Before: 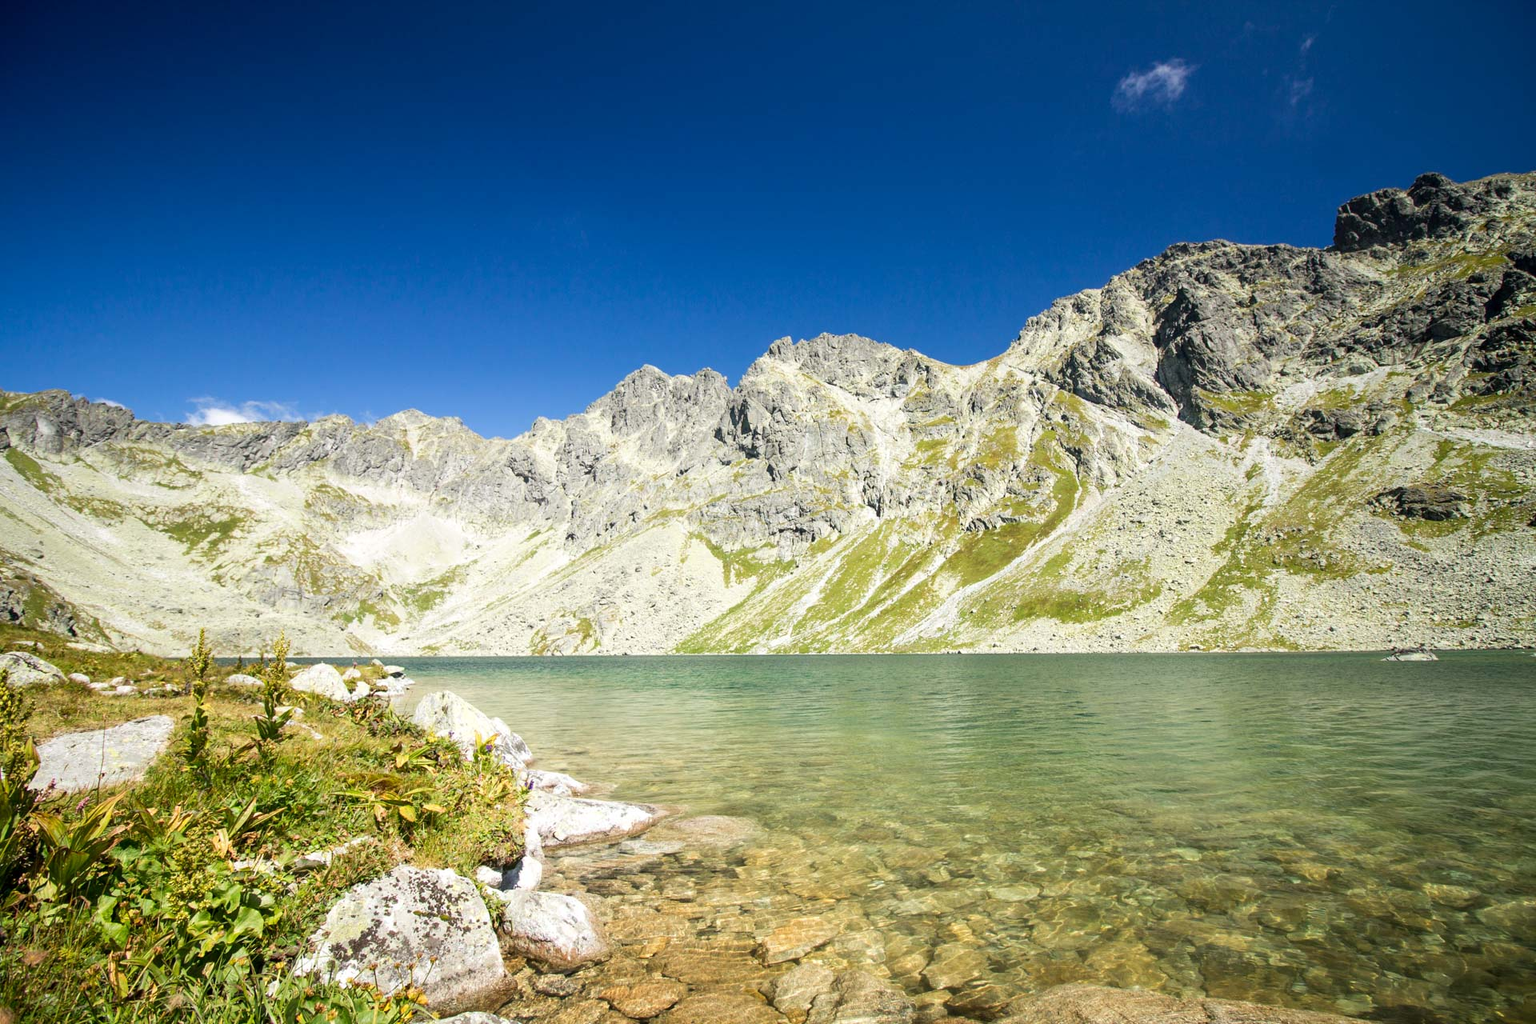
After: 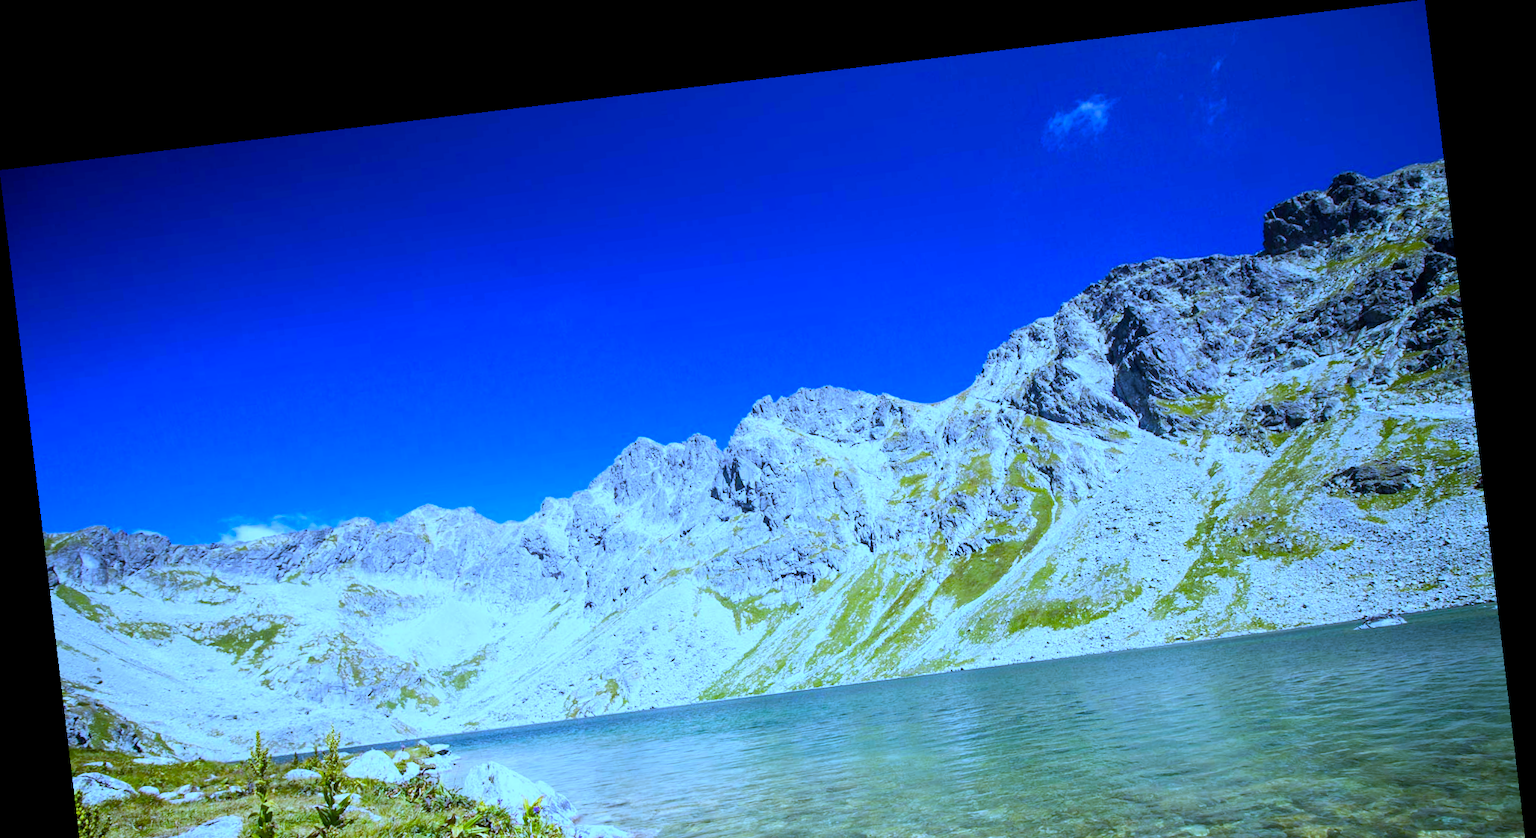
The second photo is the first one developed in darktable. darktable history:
rotate and perspective: rotation -6.83°, automatic cropping off
crop: bottom 24.967%
white balance: red 0.766, blue 1.537
color balance rgb: perceptual saturation grading › global saturation 25%, global vibrance 20%
